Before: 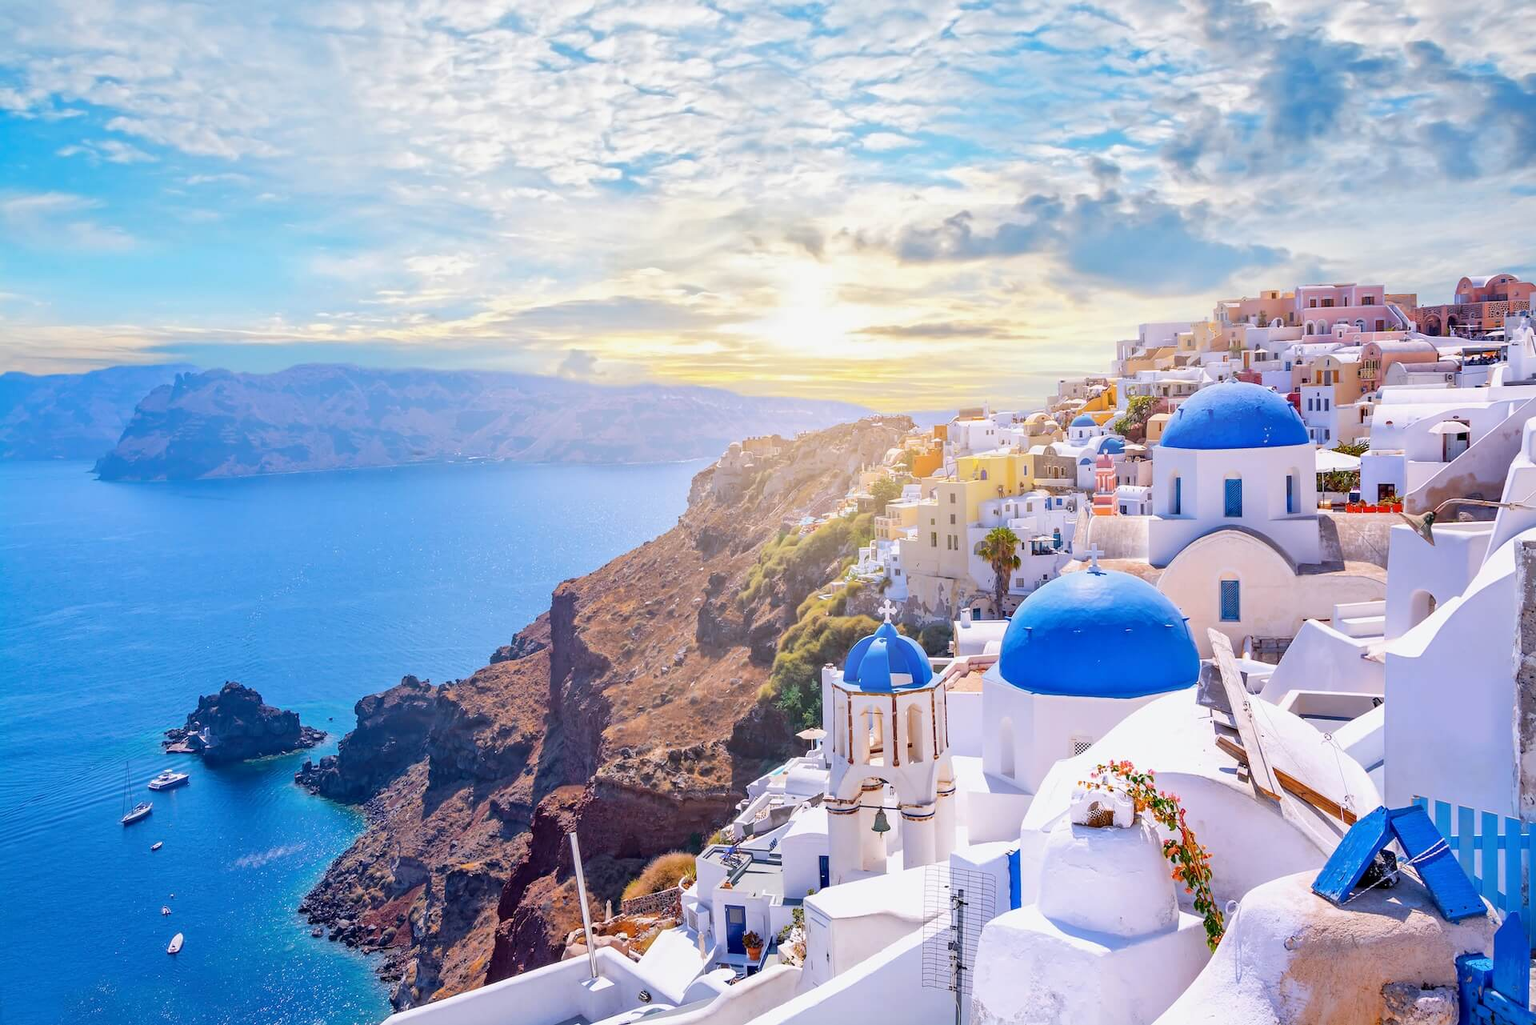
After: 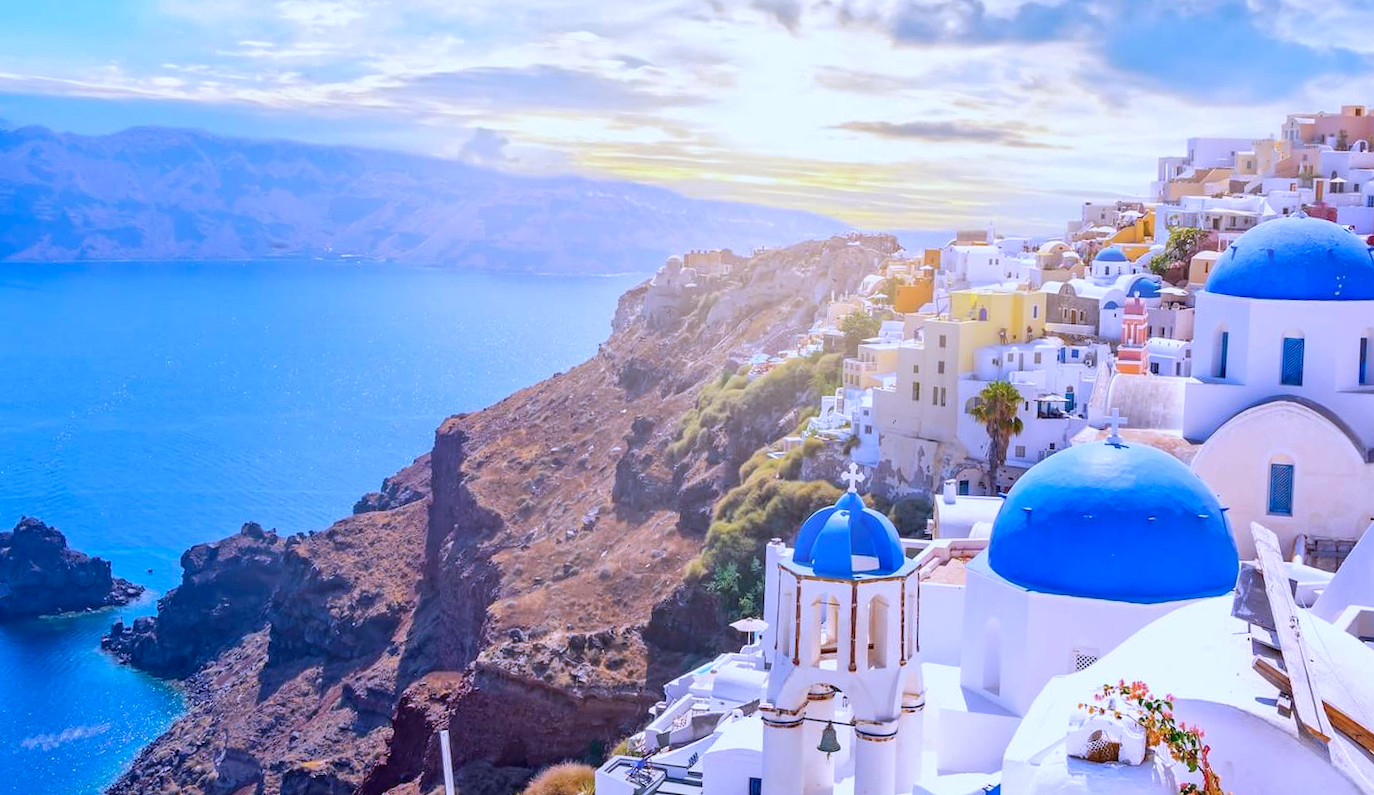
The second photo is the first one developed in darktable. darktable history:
white balance: red 1.004, blue 1.096
crop and rotate: angle -3.37°, left 9.79%, top 20.73%, right 12.42%, bottom 11.82%
color calibration: x 0.37, y 0.382, temperature 4313.32 K
